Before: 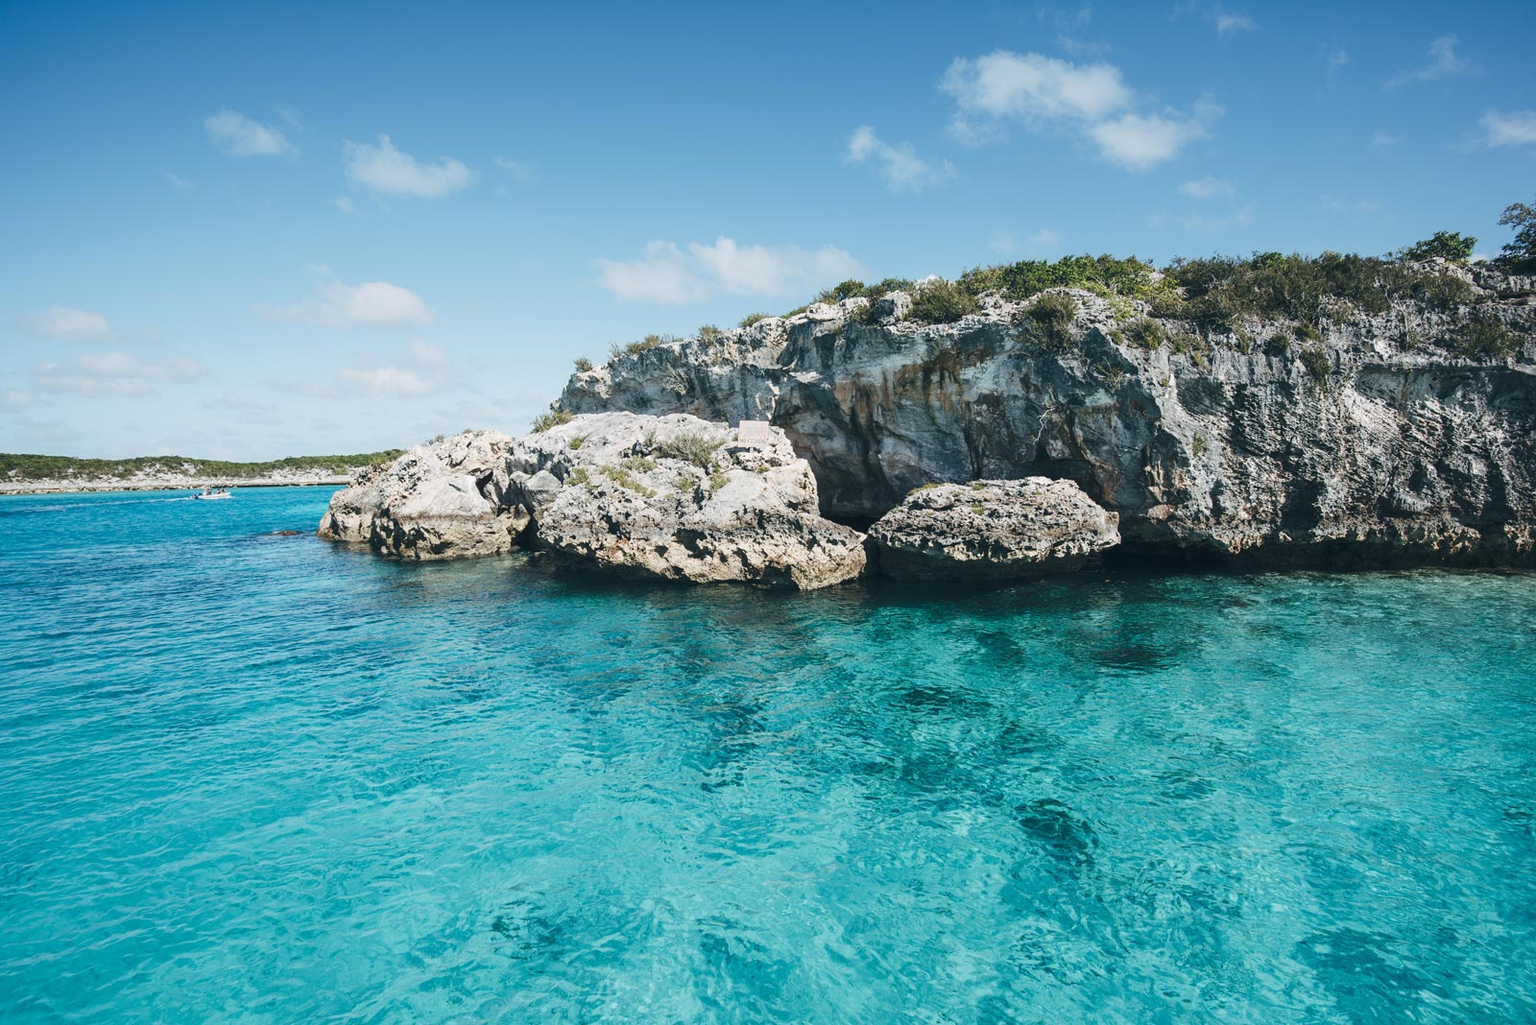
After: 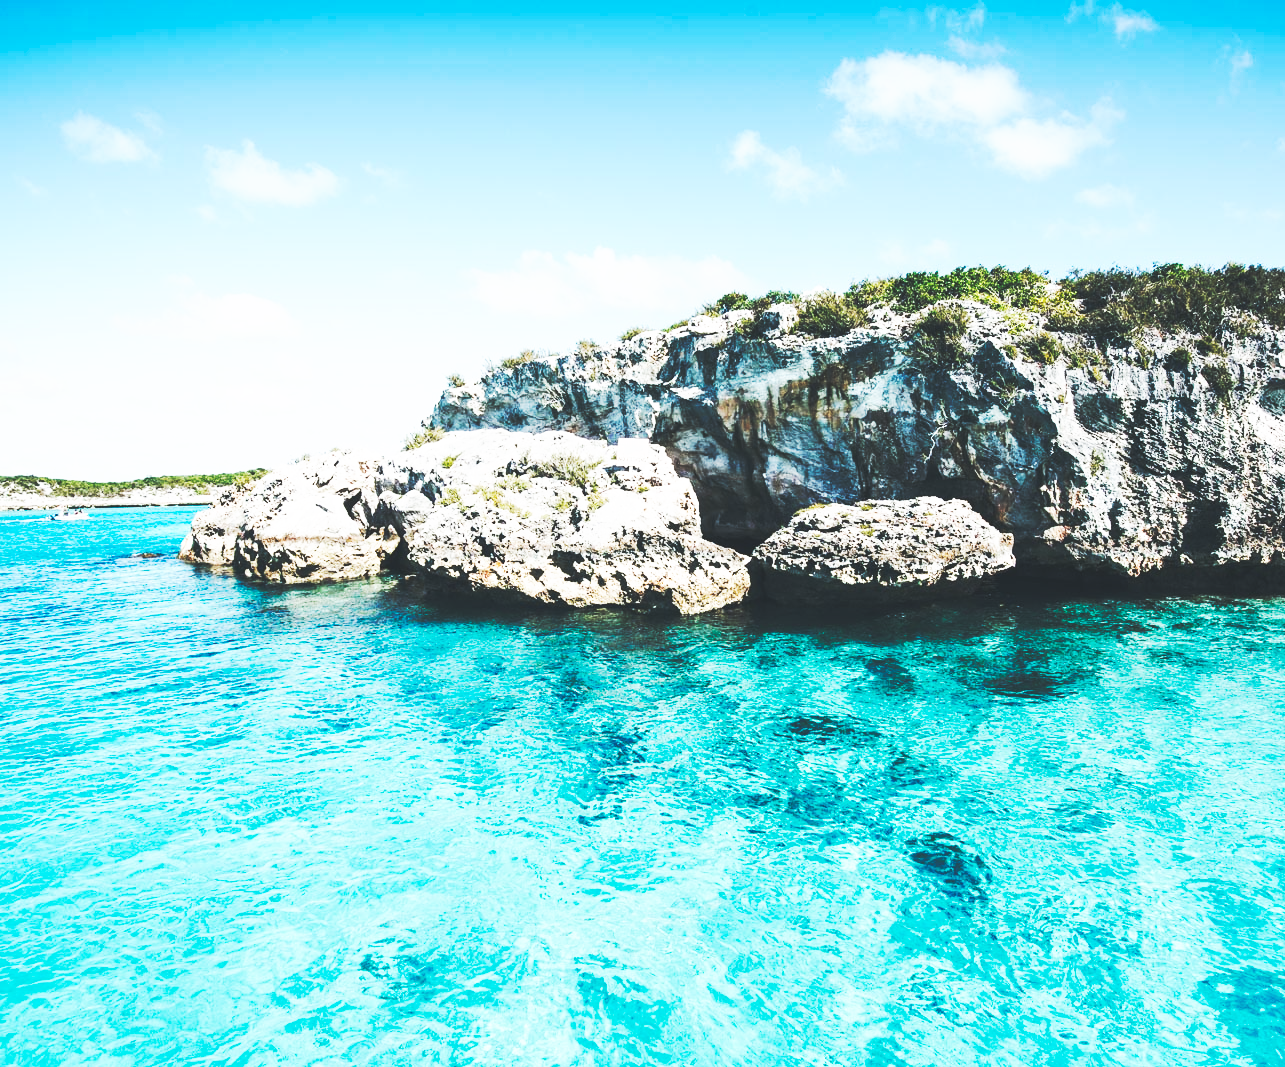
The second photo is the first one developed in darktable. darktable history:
crop and rotate: left 9.541%, right 10.113%
base curve: curves: ch0 [(0, 0.015) (0.085, 0.116) (0.134, 0.298) (0.19, 0.545) (0.296, 0.764) (0.599, 0.982) (1, 1)], preserve colors none
